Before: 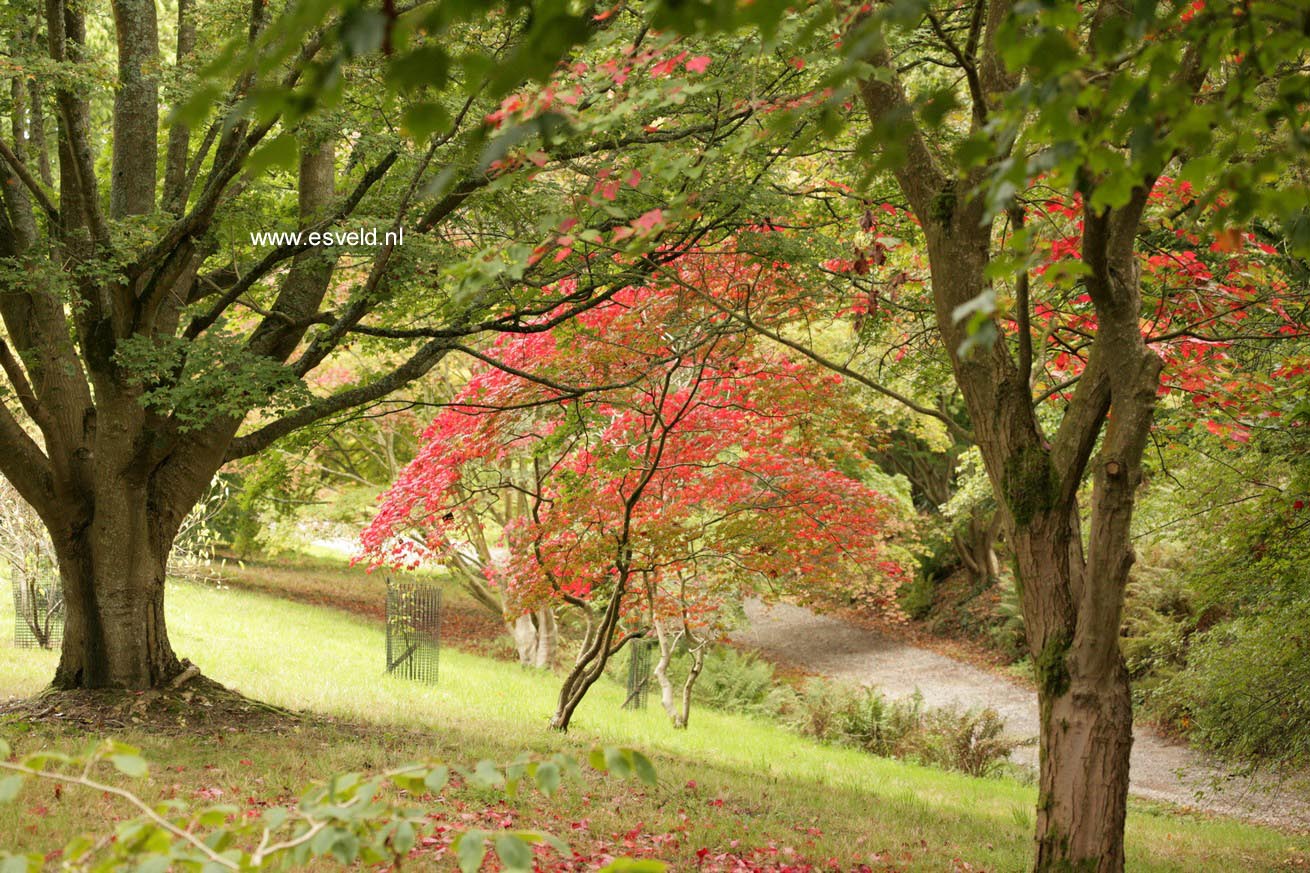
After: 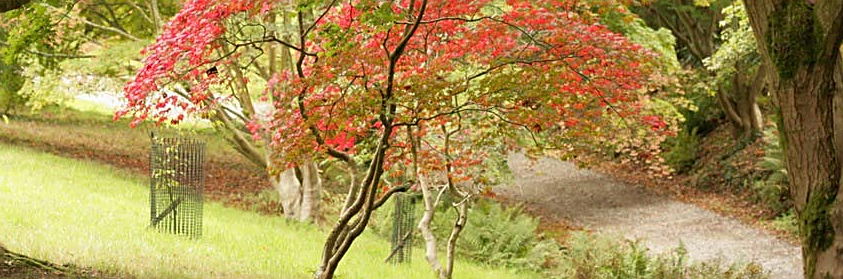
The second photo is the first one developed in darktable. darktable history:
sharpen: on, module defaults
crop: left 18.091%, top 51.13%, right 17.525%, bottom 16.85%
exposure: compensate highlight preservation false
contrast brightness saturation: contrast -0.02, brightness -0.01, saturation 0.03
